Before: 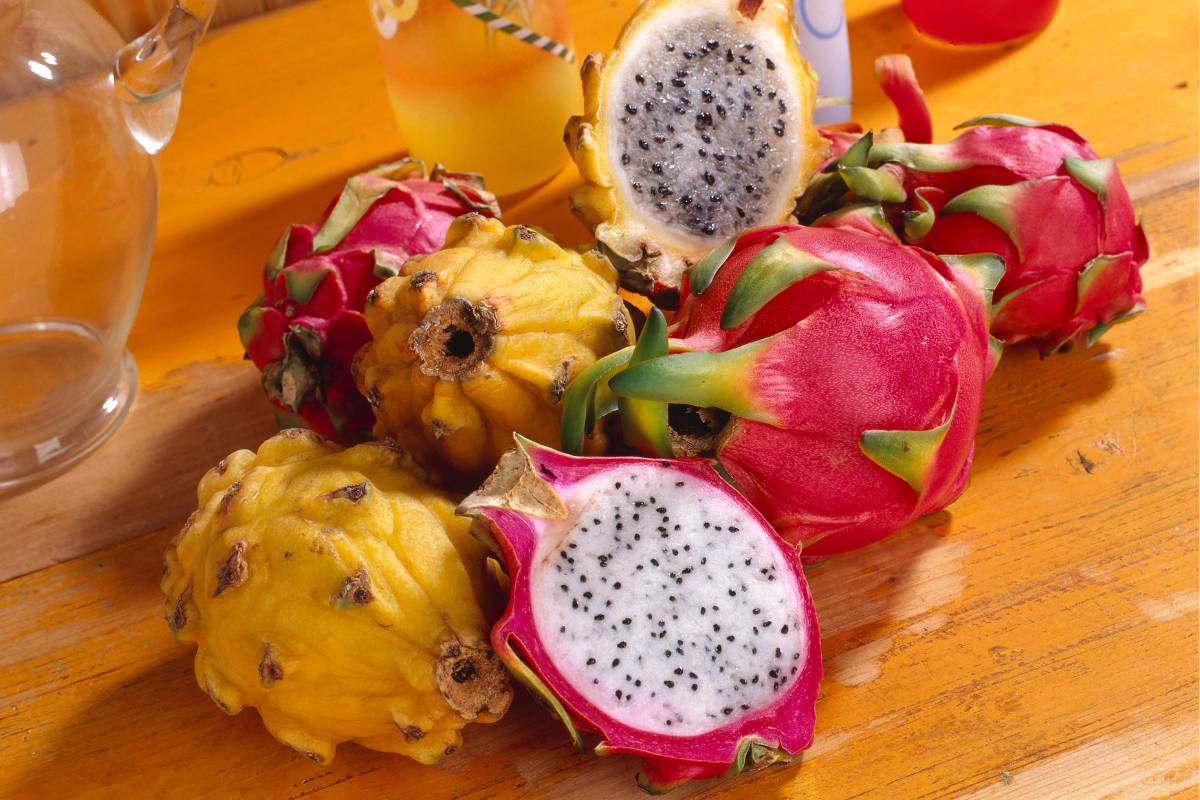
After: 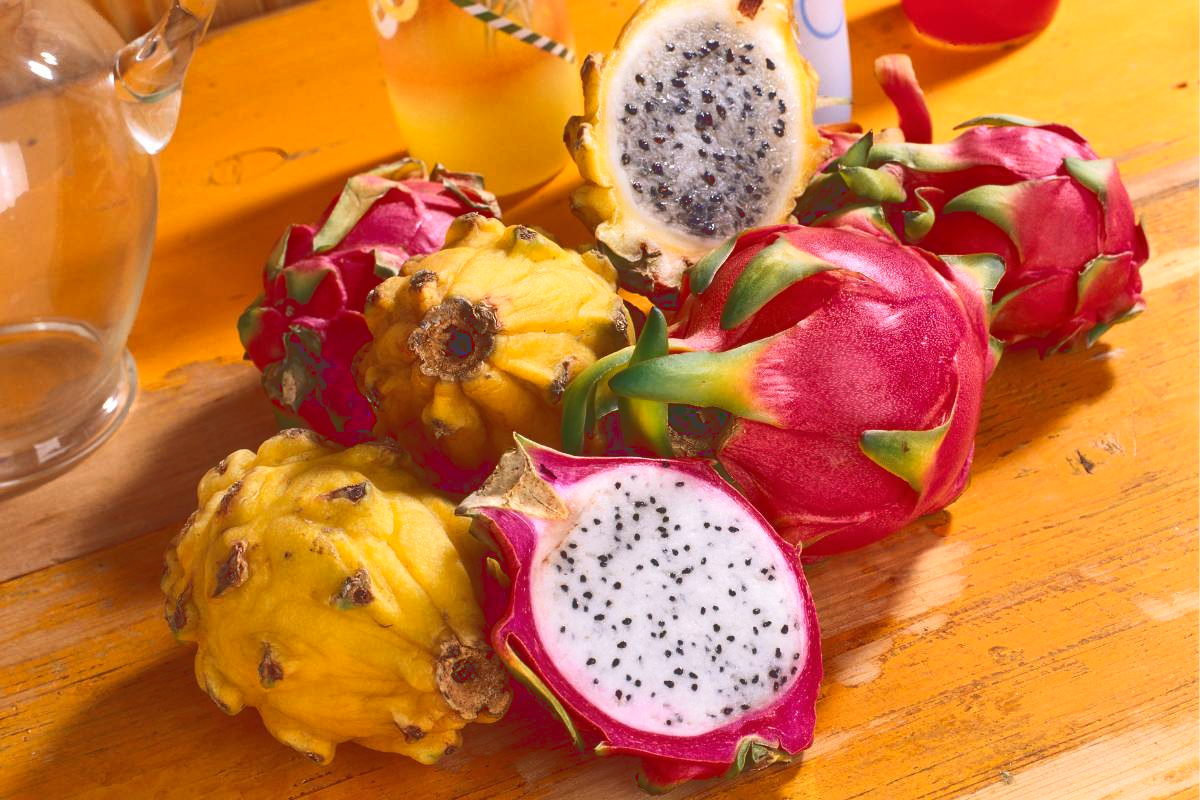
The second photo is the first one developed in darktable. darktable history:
tone curve: curves: ch0 [(0, 0) (0.003, 0.235) (0.011, 0.235) (0.025, 0.235) (0.044, 0.235) (0.069, 0.235) (0.1, 0.237) (0.136, 0.239) (0.177, 0.243) (0.224, 0.256) (0.277, 0.287) (0.335, 0.329) (0.399, 0.391) (0.468, 0.476) (0.543, 0.574) (0.623, 0.683) (0.709, 0.778) (0.801, 0.869) (0.898, 0.924) (1, 1)], color space Lab, linked channels, preserve colors none
